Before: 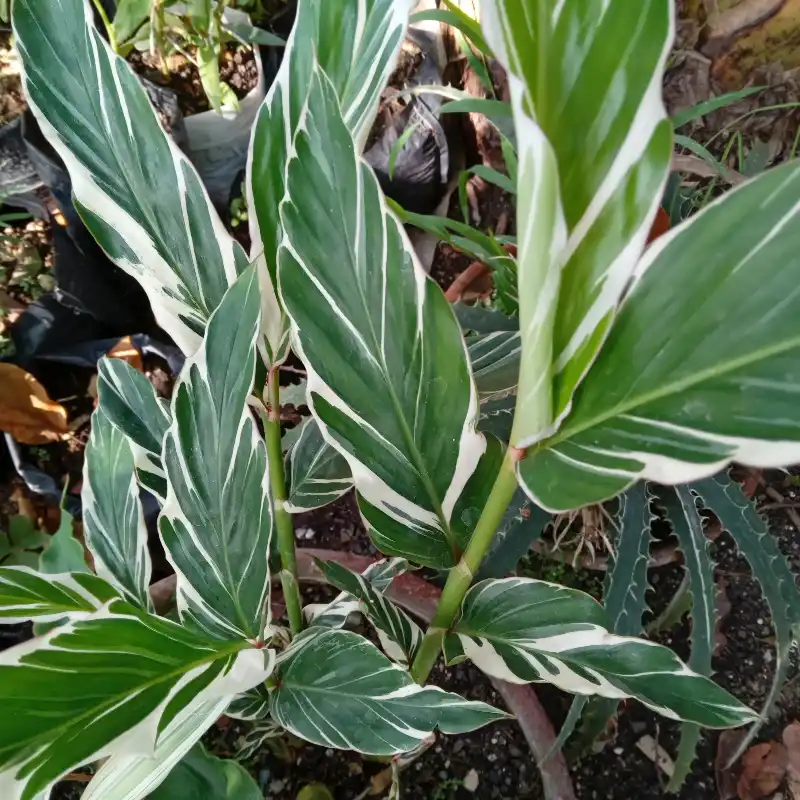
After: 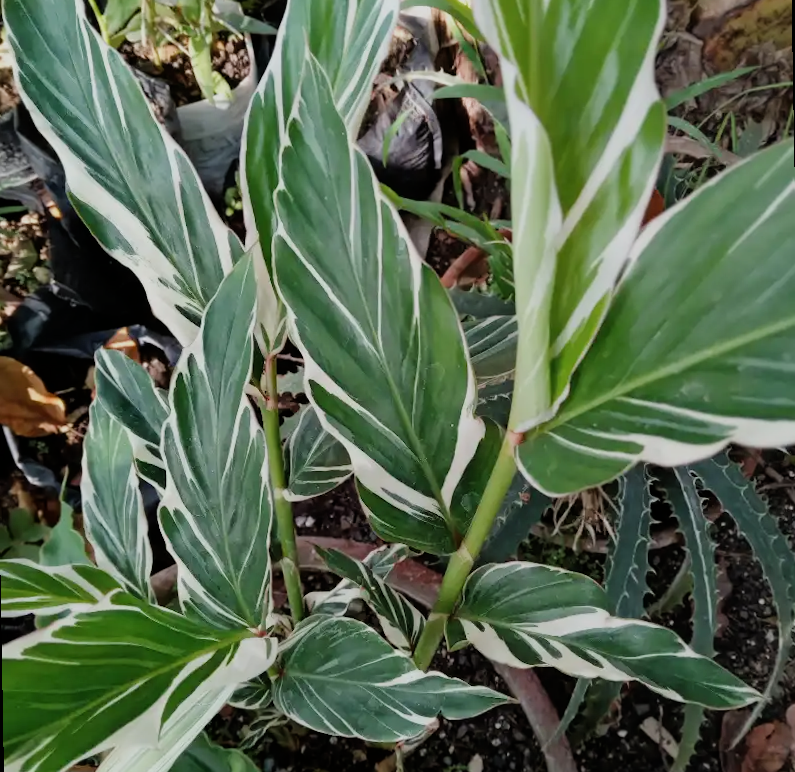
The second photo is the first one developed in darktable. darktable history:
contrast brightness saturation: saturation -0.05
rotate and perspective: rotation -1°, crop left 0.011, crop right 0.989, crop top 0.025, crop bottom 0.975
filmic rgb: hardness 4.17
